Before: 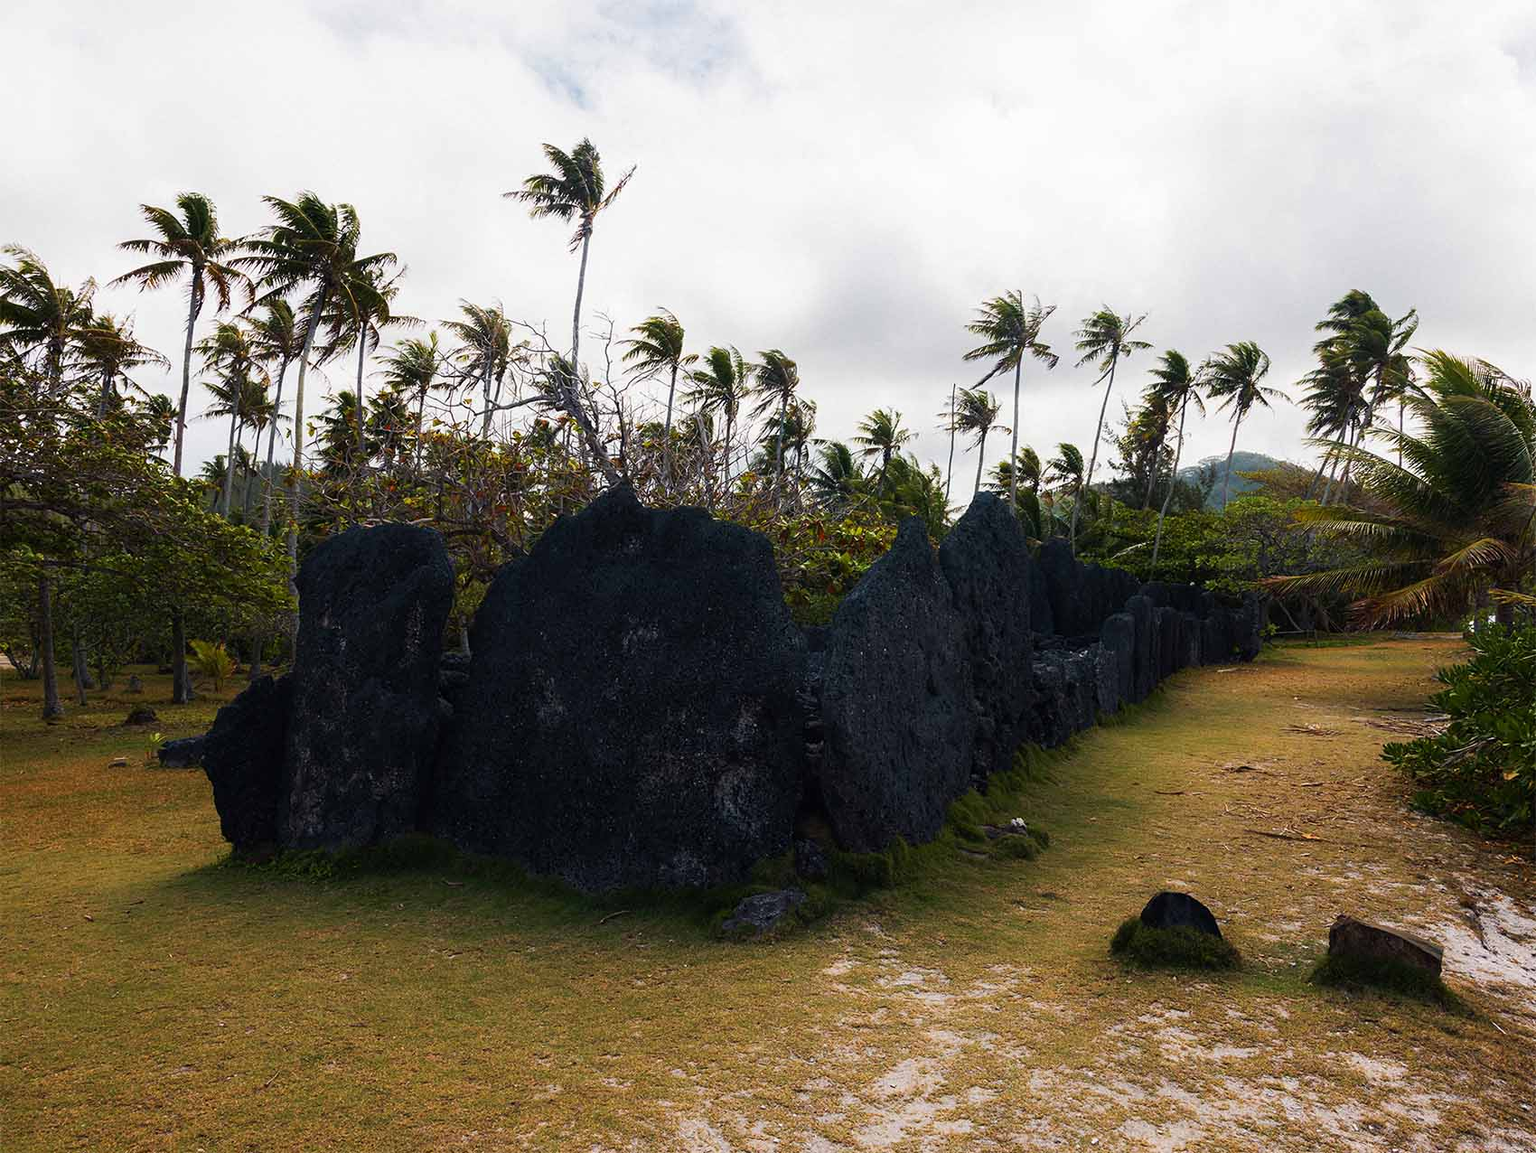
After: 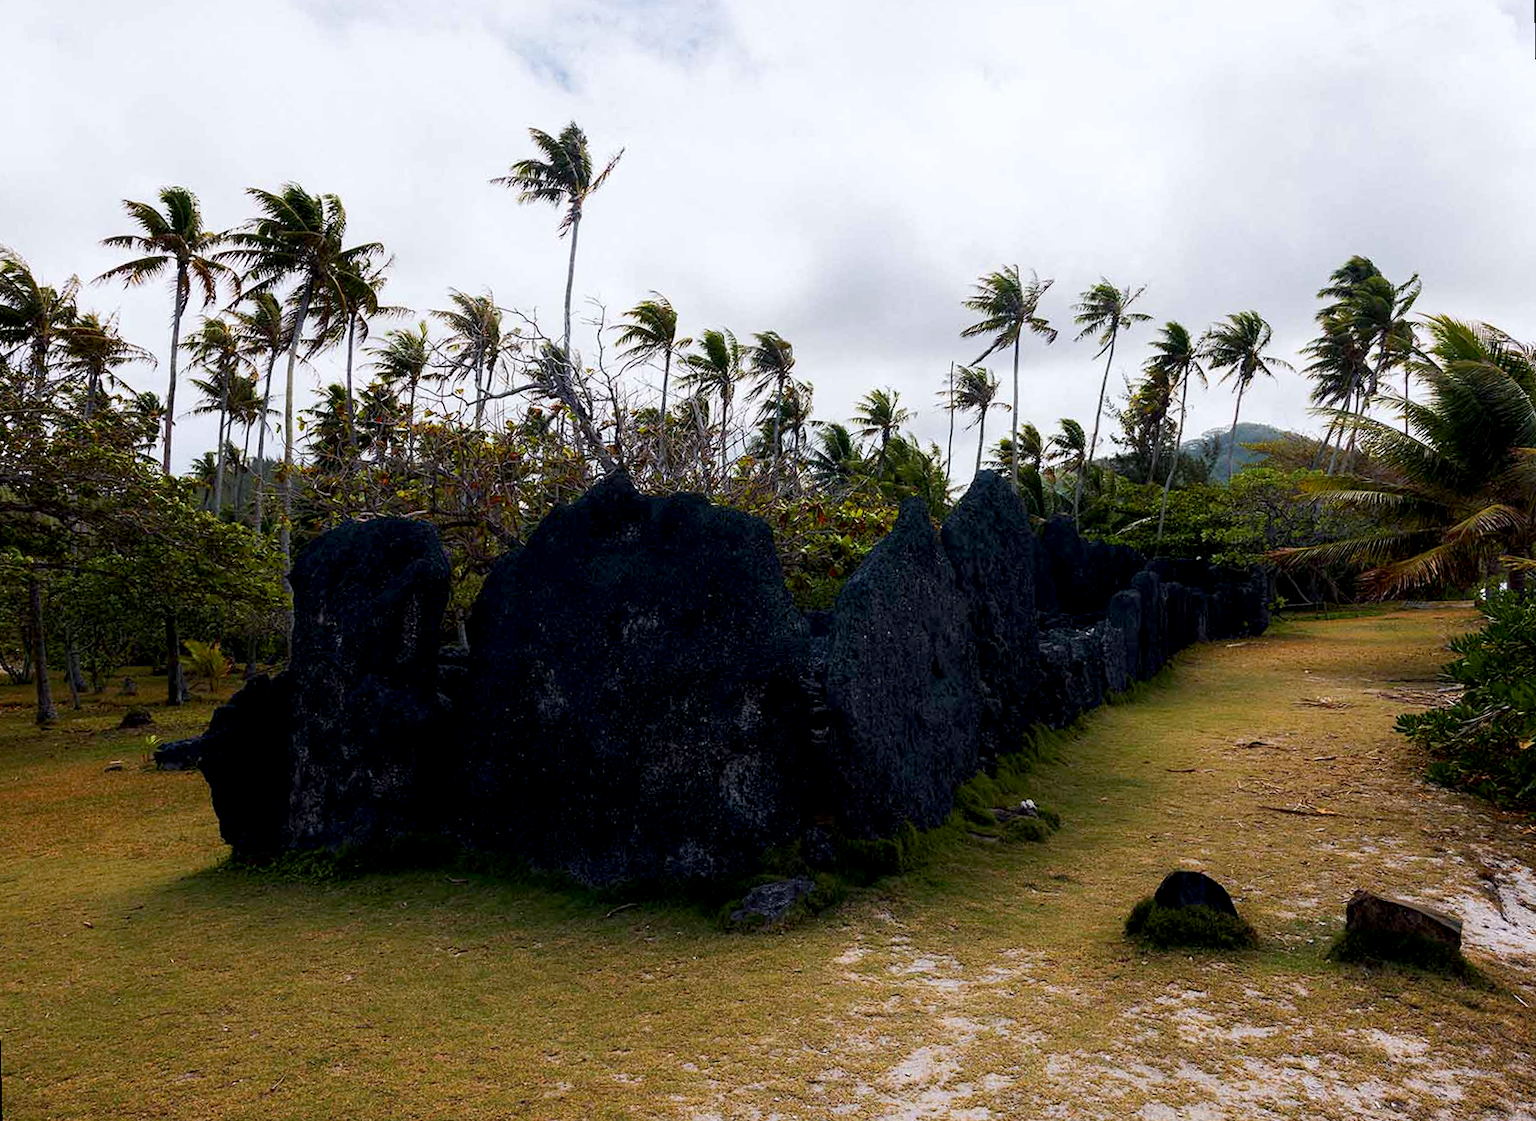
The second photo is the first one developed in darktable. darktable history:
exposure: black level correction 0.007, compensate highlight preservation false
rotate and perspective: rotation -1.42°, crop left 0.016, crop right 0.984, crop top 0.035, crop bottom 0.965
white balance: red 0.983, blue 1.036
